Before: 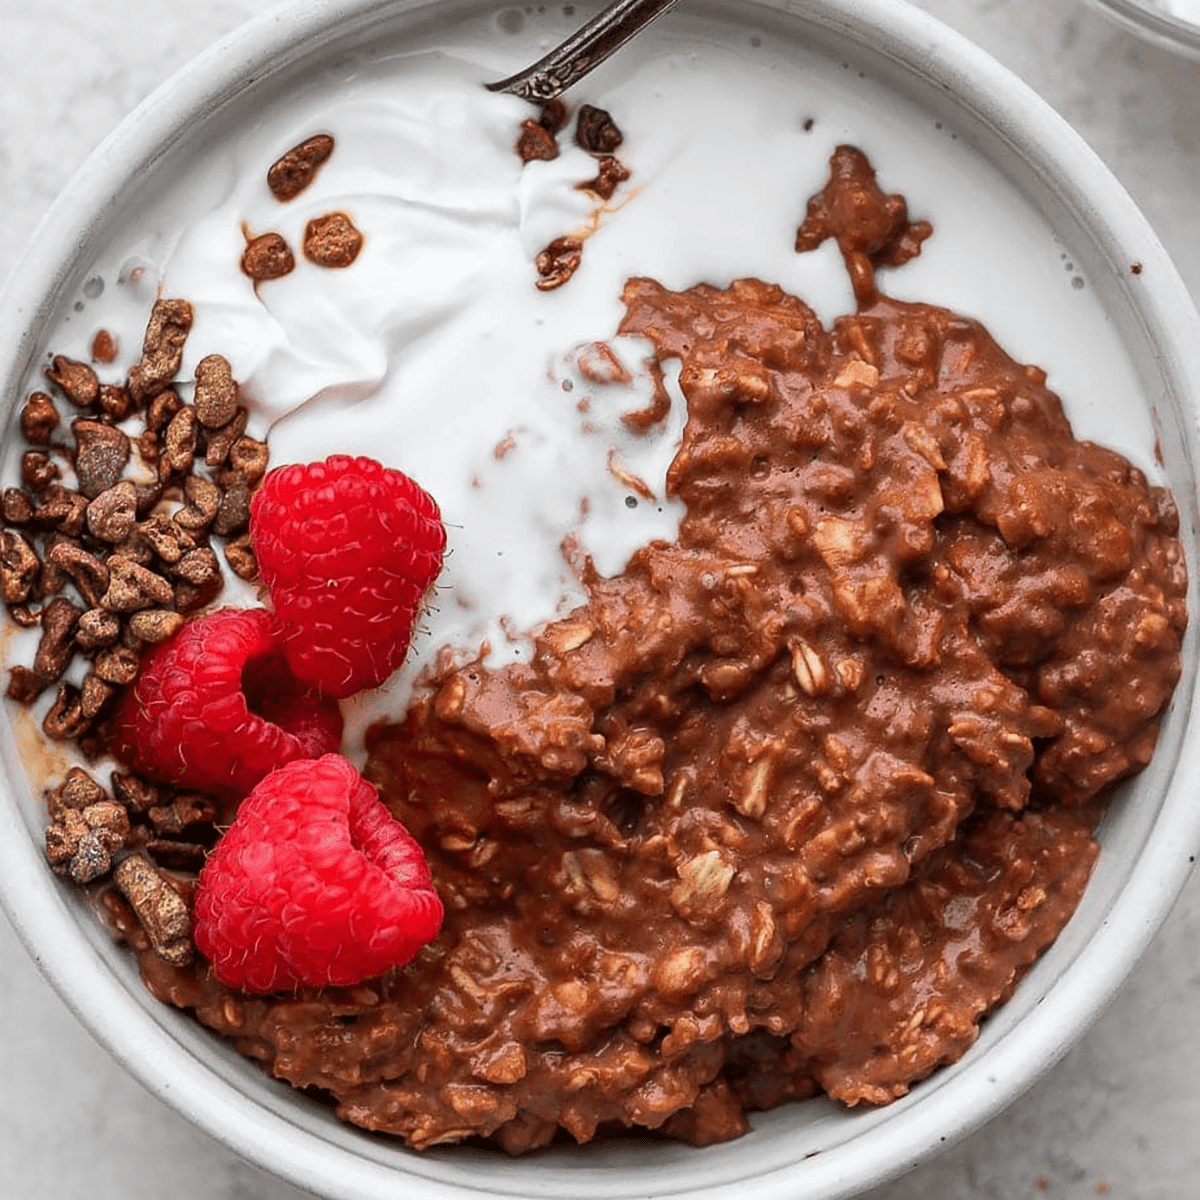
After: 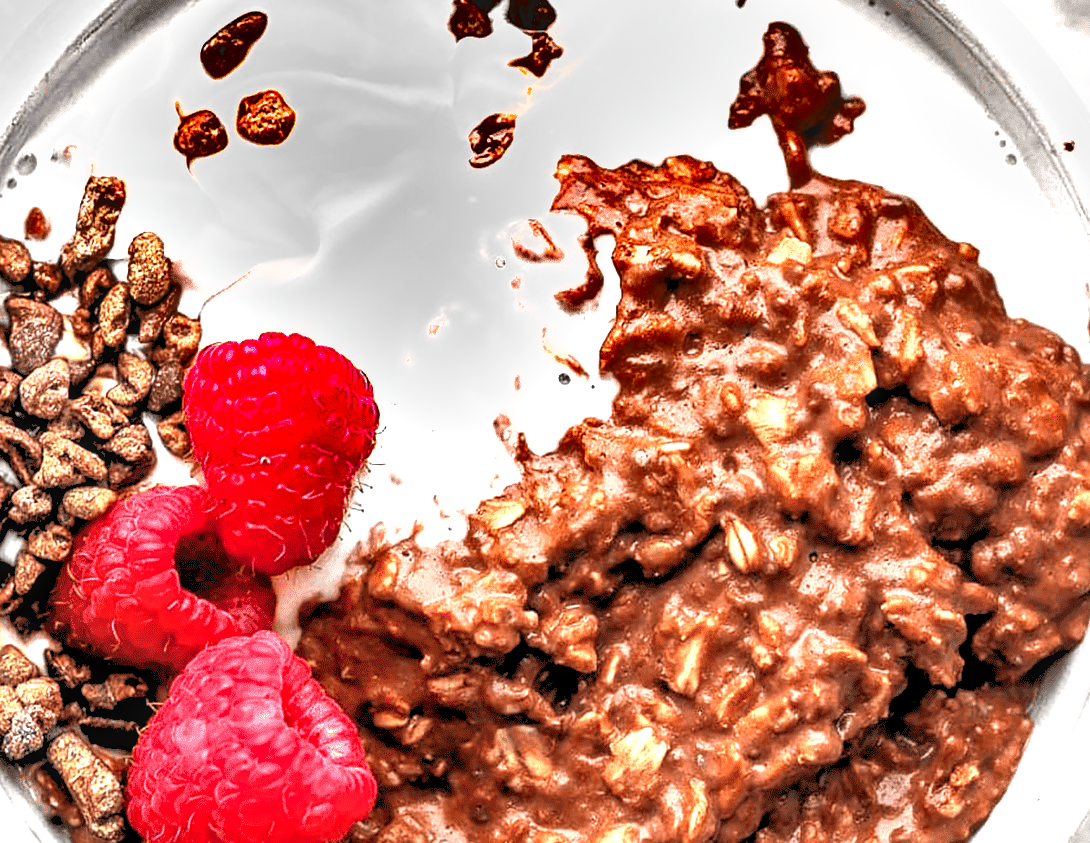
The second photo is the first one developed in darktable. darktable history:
exposure: black level correction 0, exposure 1.388 EV, compensate exposure bias true, compensate highlight preservation false
rgb levels: levels [[0.029, 0.461, 0.922], [0, 0.5, 1], [0, 0.5, 1]]
crop: left 5.596%, top 10.314%, right 3.534%, bottom 19.395%
shadows and highlights: soften with gaussian
local contrast: on, module defaults
